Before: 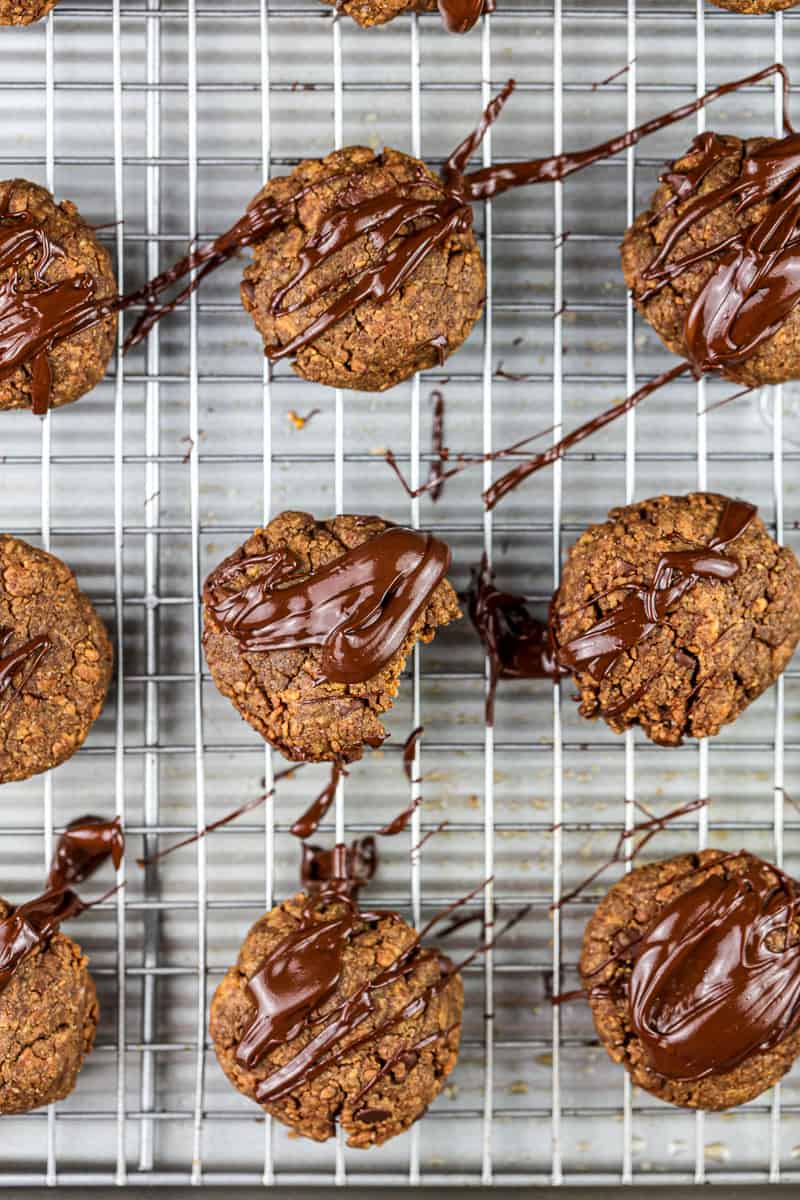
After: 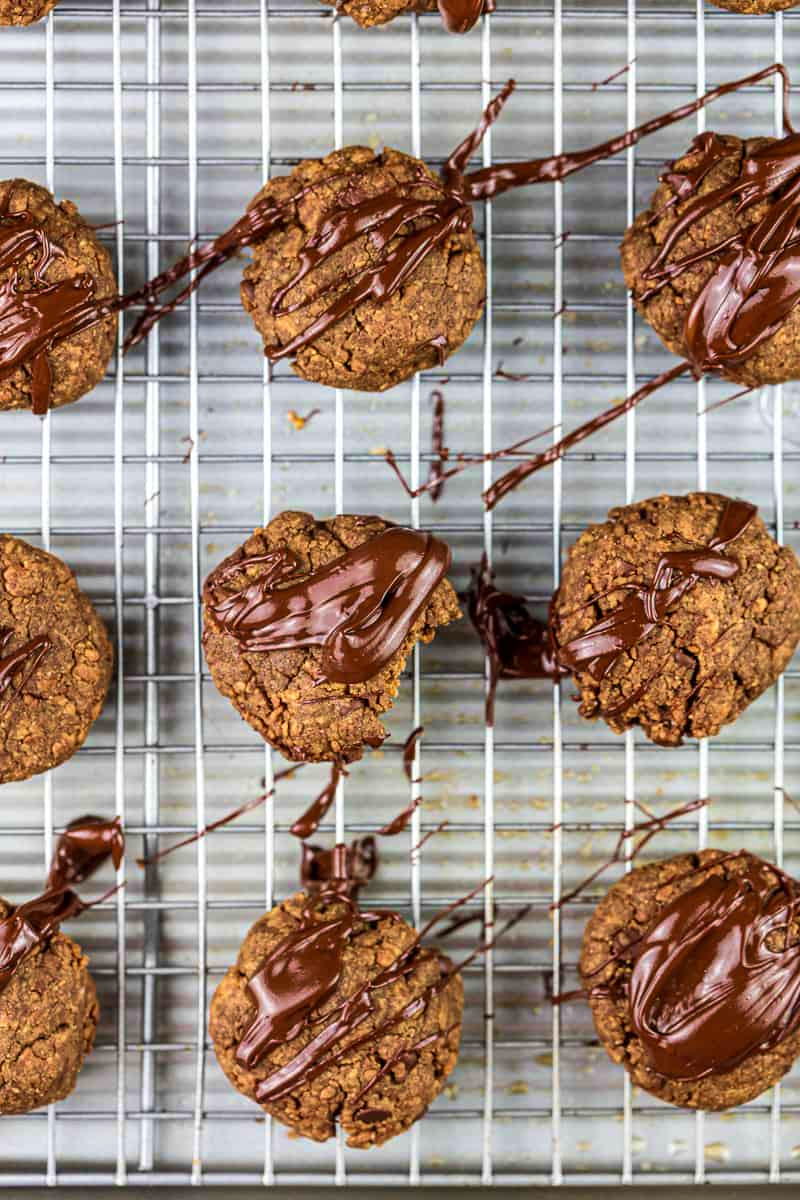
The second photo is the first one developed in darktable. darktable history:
velvia: strength 45%
tone equalizer: on, module defaults
